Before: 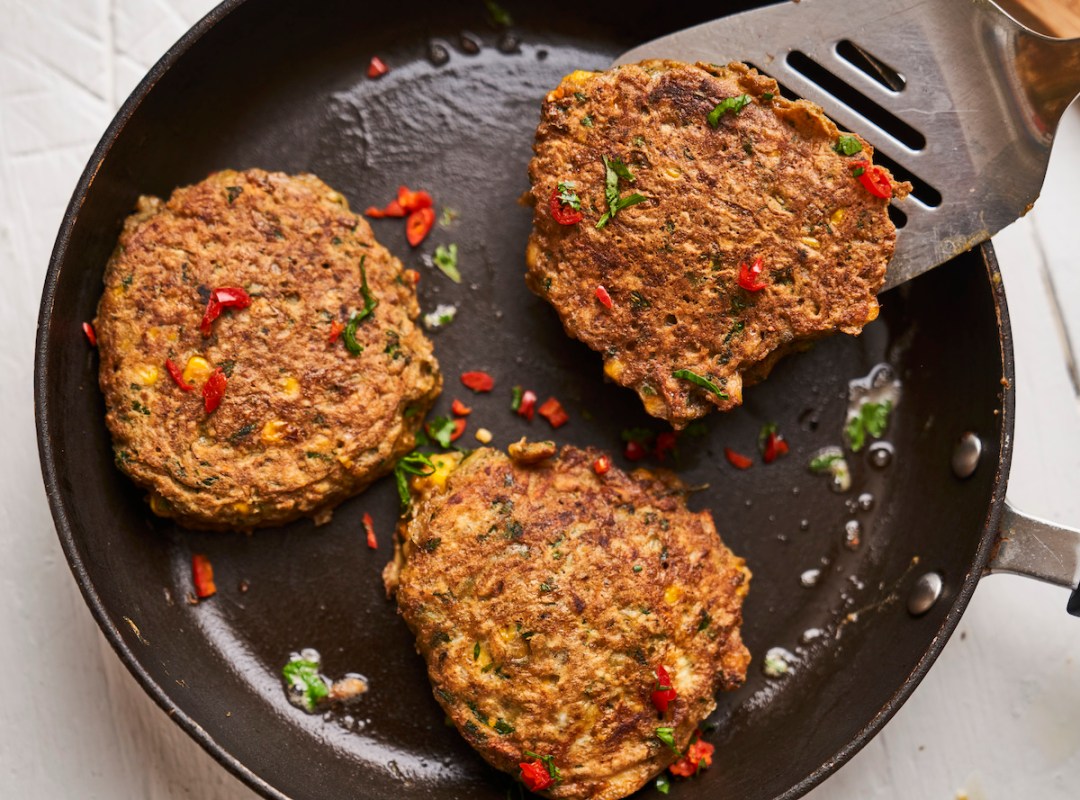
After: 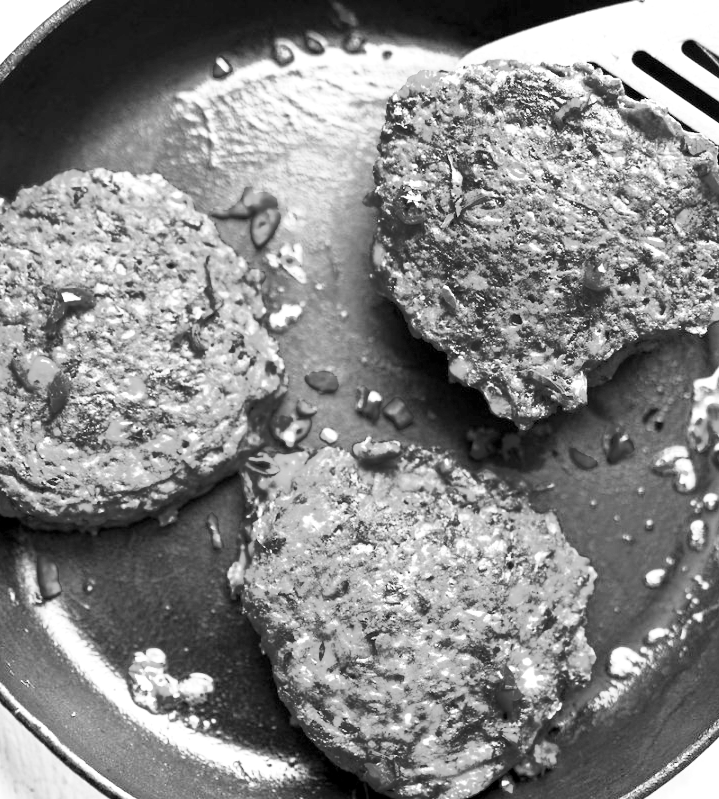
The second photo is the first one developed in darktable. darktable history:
base curve: curves: ch0 [(0, 0) (0.028, 0.03) (0.121, 0.232) (0.46, 0.748) (0.859, 0.968) (1, 1)], preserve colors none
crop and rotate: left 14.385%, right 18.948%
exposure: black level correction 0.001, exposure 1.84 EV, compensate highlight preservation false
monochrome: a 0, b 0, size 0.5, highlights 0.57
color balance rgb: perceptual saturation grading › global saturation 30%, global vibrance 20%
